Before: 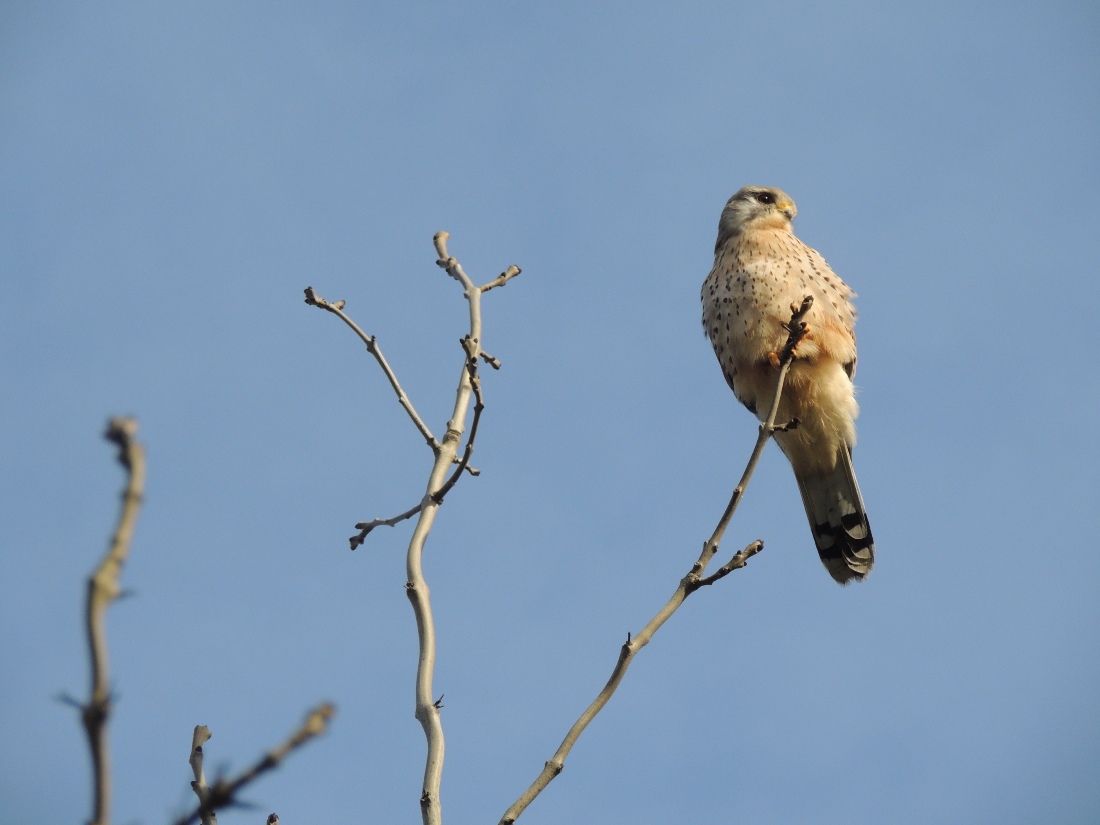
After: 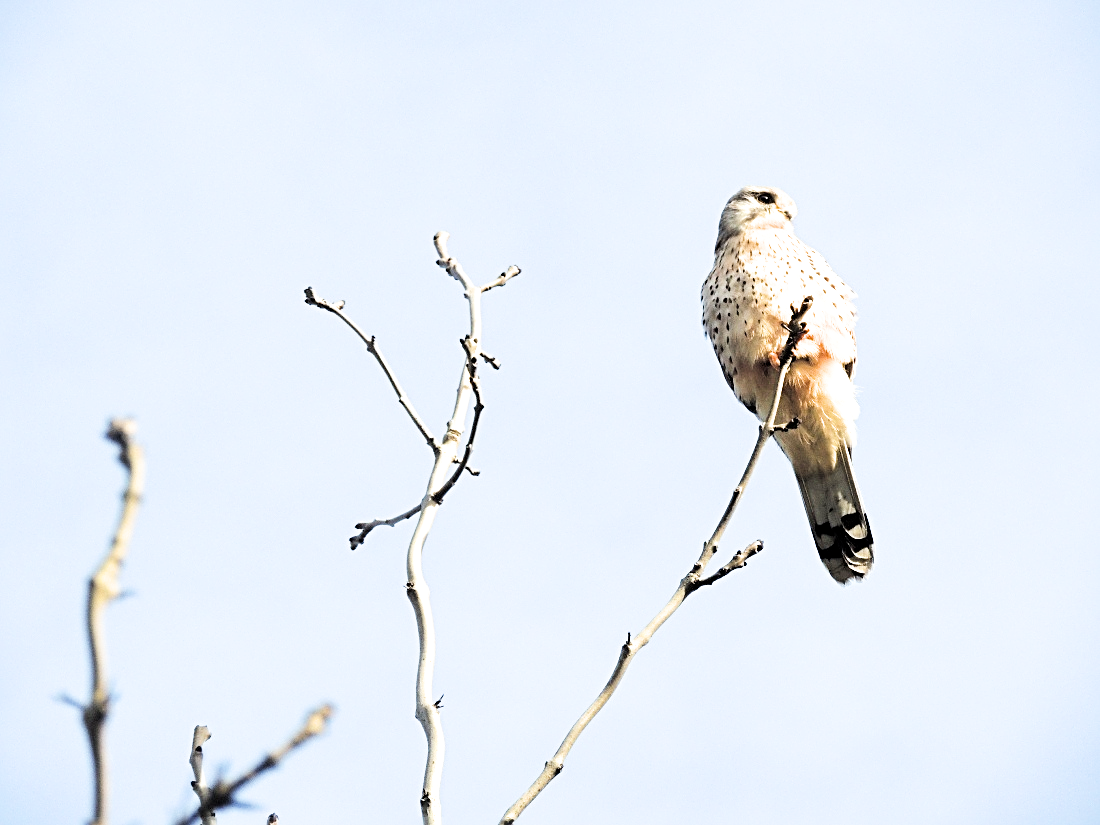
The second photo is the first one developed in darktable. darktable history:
rotate and perspective: automatic cropping off
exposure: black level correction 0, exposure 1.975 EV, compensate exposure bias true, compensate highlight preservation false
sharpen: radius 3.119
filmic rgb: black relative exposure -5 EV, white relative exposure 3.5 EV, hardness 3.19, contrast 1.2, highlights saturation mix -50%
local contrast: highlights 100%, shadows 100%, detail 120%, midtone range 0.2
